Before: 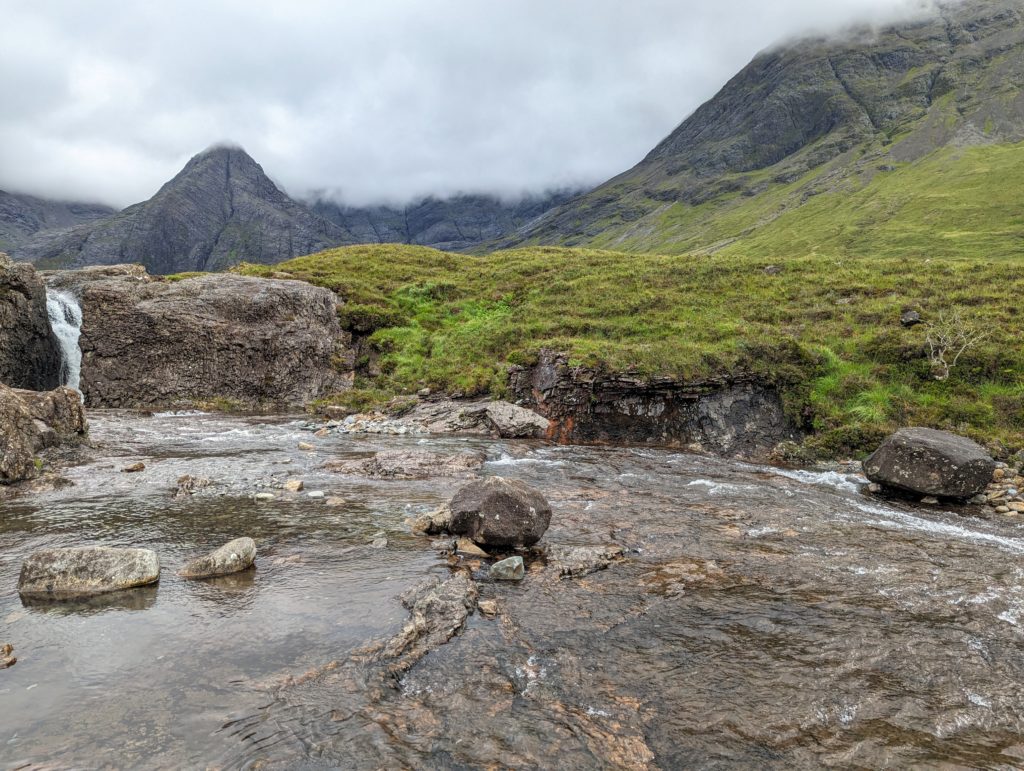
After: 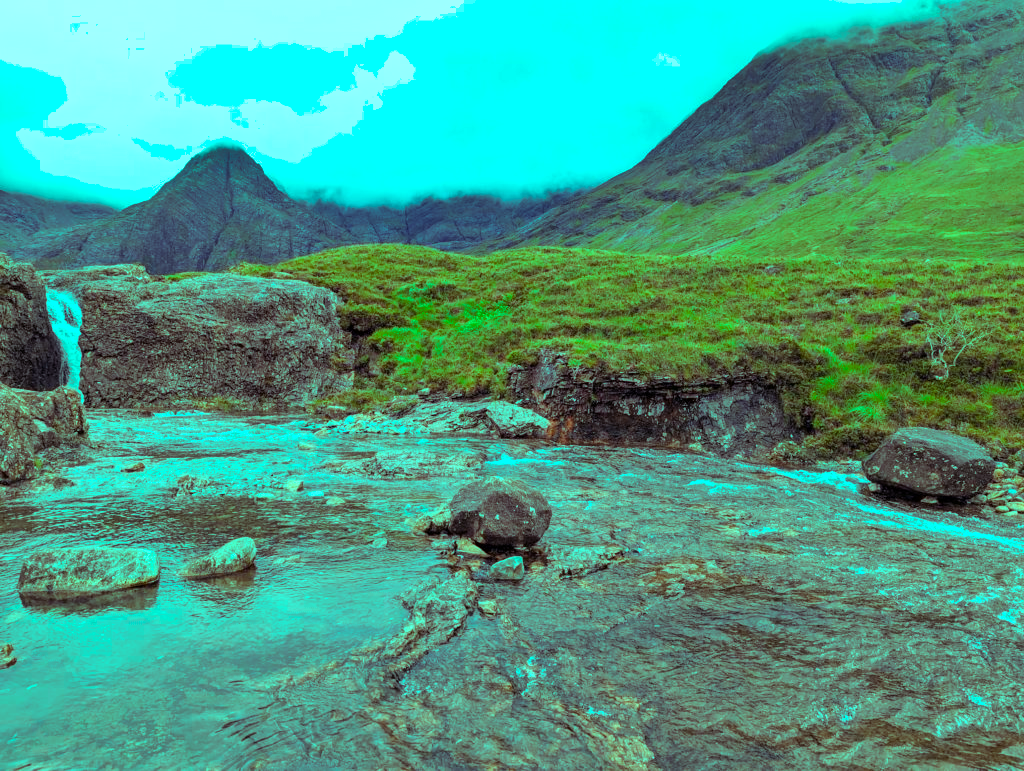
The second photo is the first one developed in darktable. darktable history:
shadows and highlights: low approximation 0.01, soften with gaussian
color balance rgb: shadows lift › luminance 0.49%, shadows lift › chroma 6.83%, shadows lift › hue 300.29°, power › hue 208.98°, highlights gain › luminance 20.24%, highlights gain › chroma 13.17%, highlights gain › hue 173.85°, perceptual saturation grading › global saturation 18.05%
